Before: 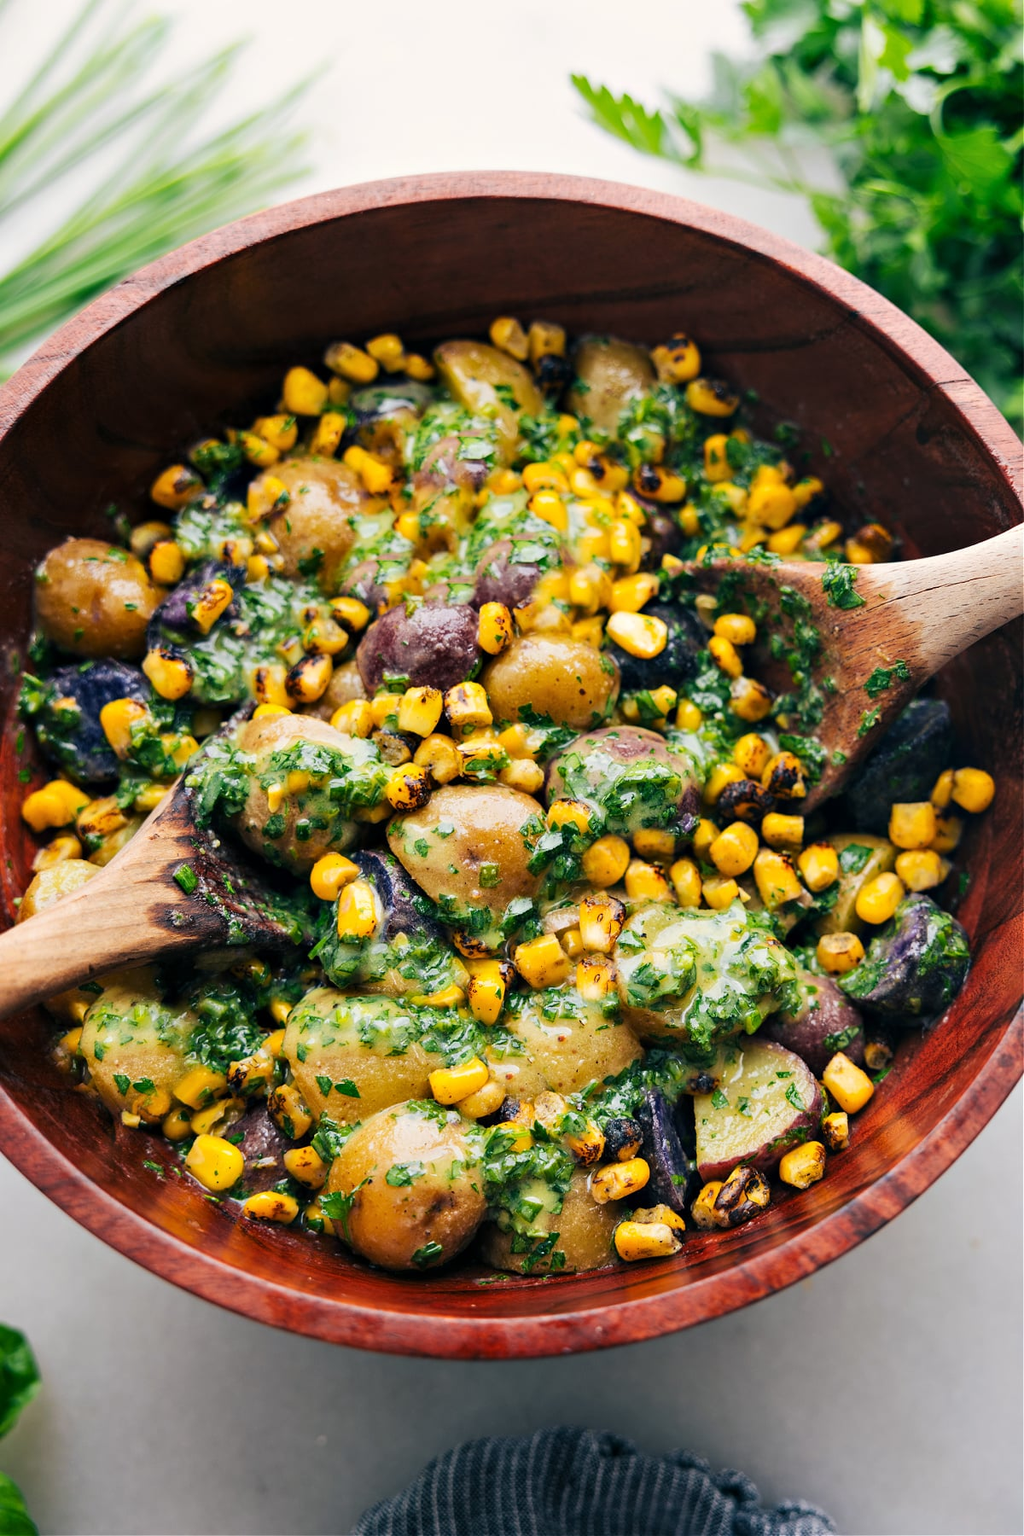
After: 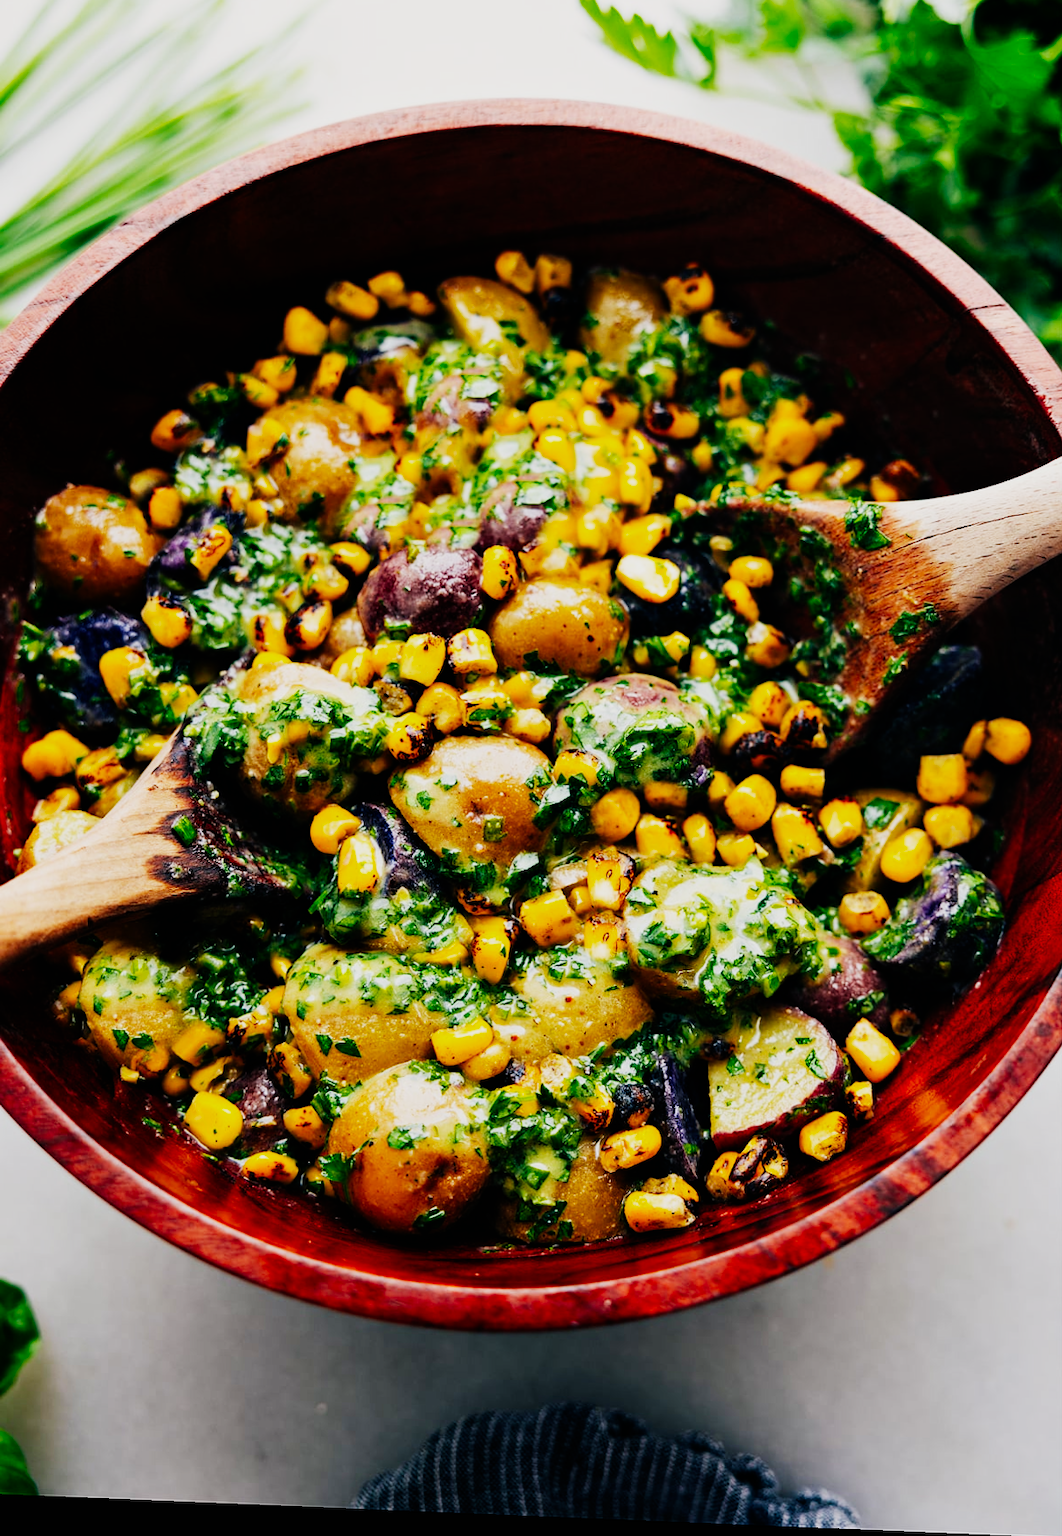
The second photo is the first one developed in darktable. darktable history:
sigmoid: contrast 2, skew -0.2, preserve hue 0%, red attenuation 0.1, red rotation 0.035, green attenuation 0.1, green rotation -0.017, blue attenuation 0.15, blue rotation -0.052, base primaries Rec2020
crop and rotate: top 6.25%
rotate and perspective: lens shift (horizontal) -0.055, automatic cropping off
color balance rgb: perceptual saturation grading › global saturation 8.89%, saturation formula JzAzBz (2021)
